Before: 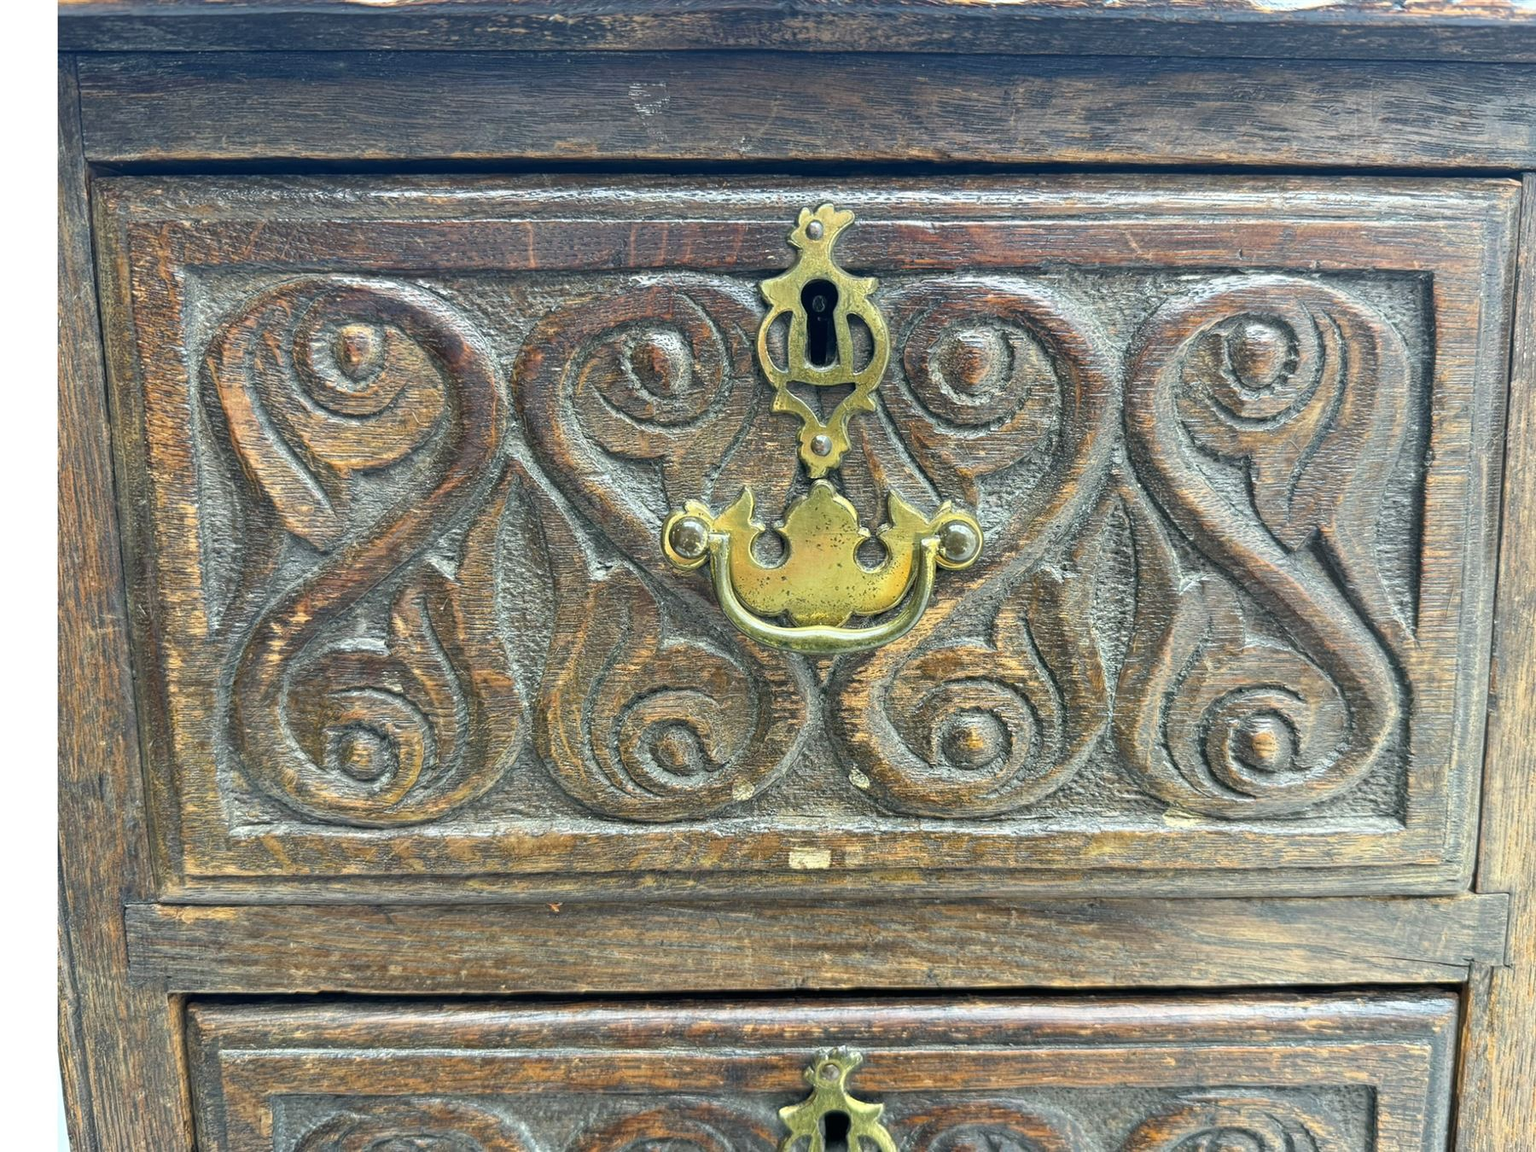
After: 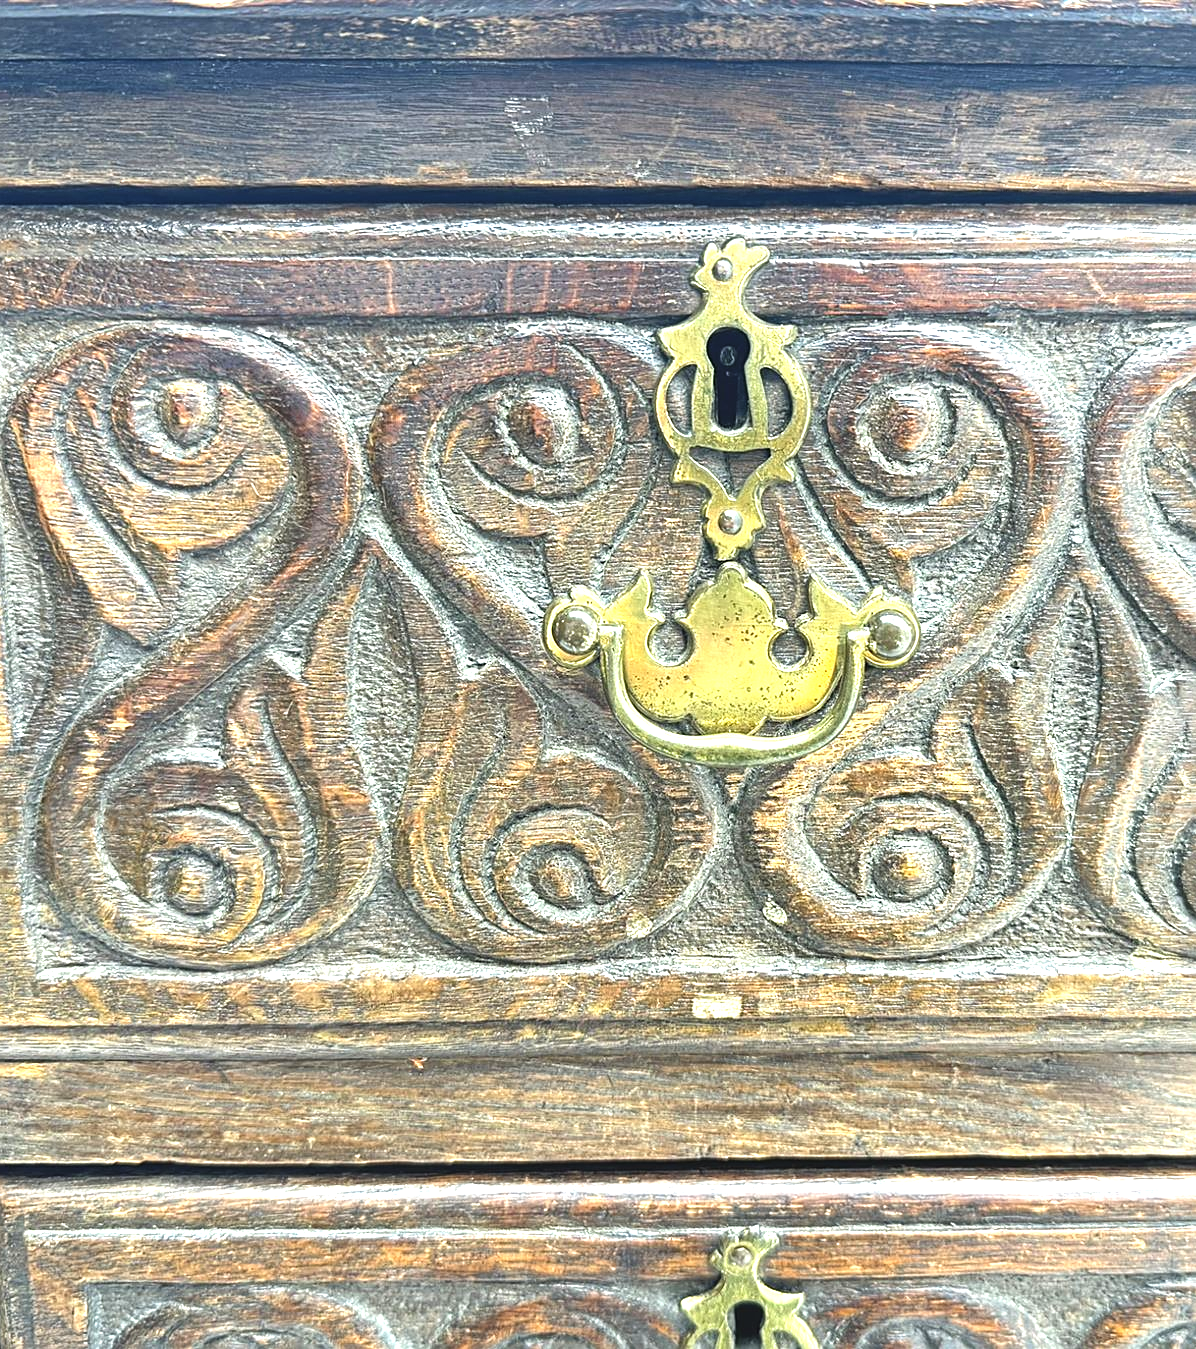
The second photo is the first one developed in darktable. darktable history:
sharpen: on, module defaults
exposure: black level correction -0.005, exposure 1.003 EV, compensate highlight preservation false
crop and rotate: left 12.9%, right 20.606%
